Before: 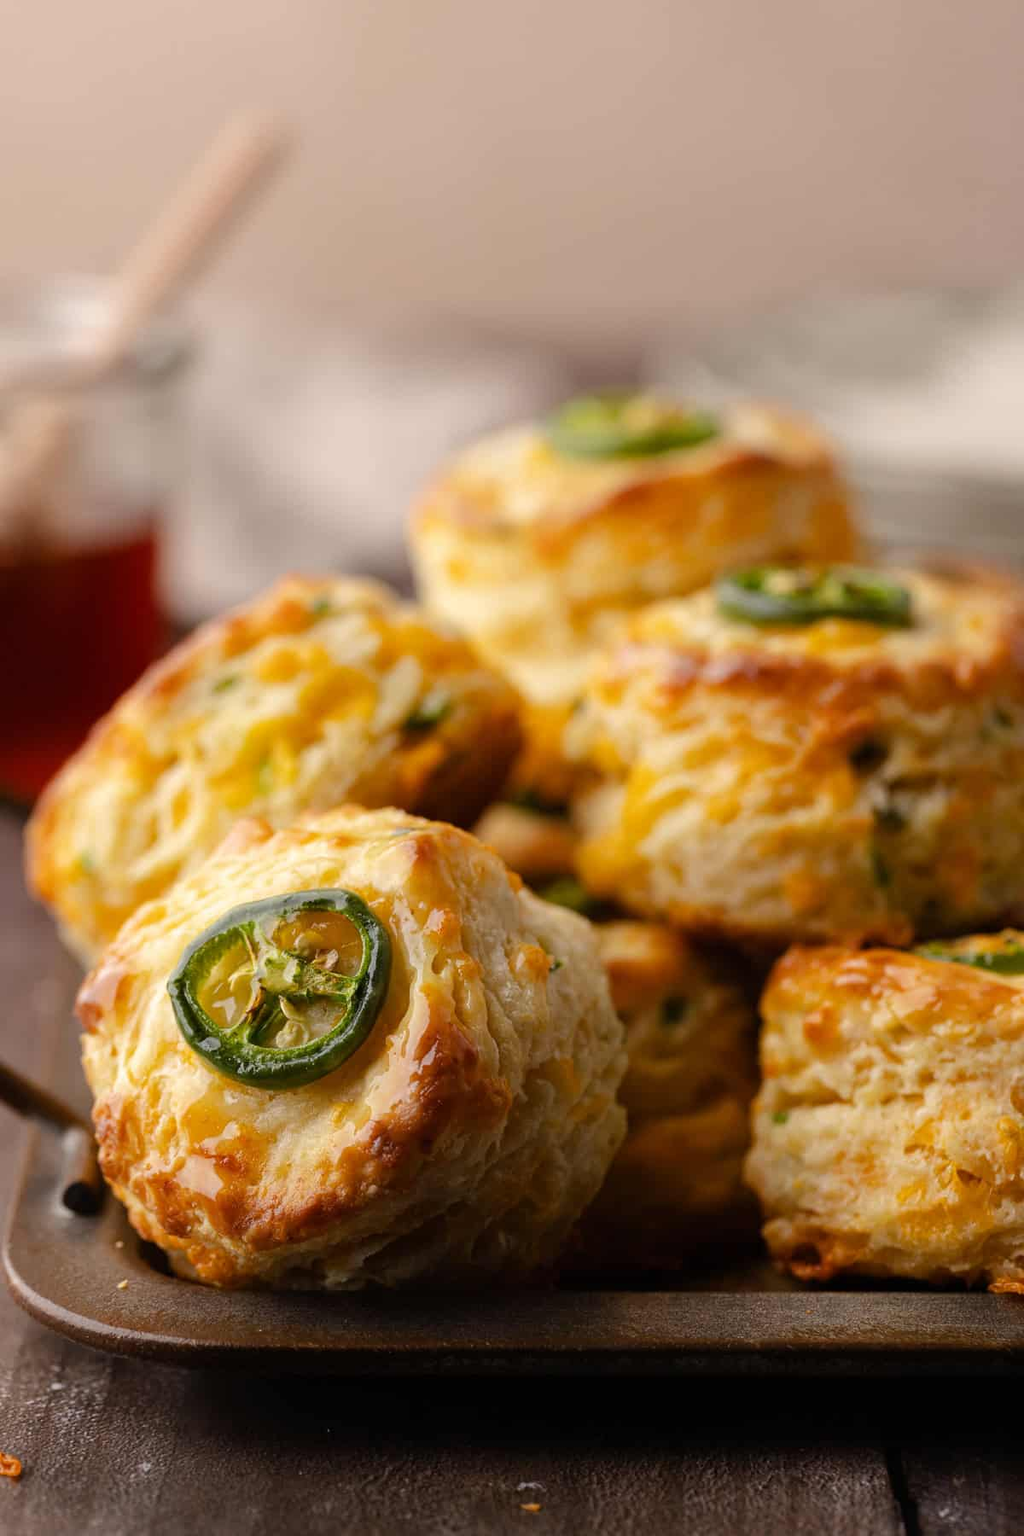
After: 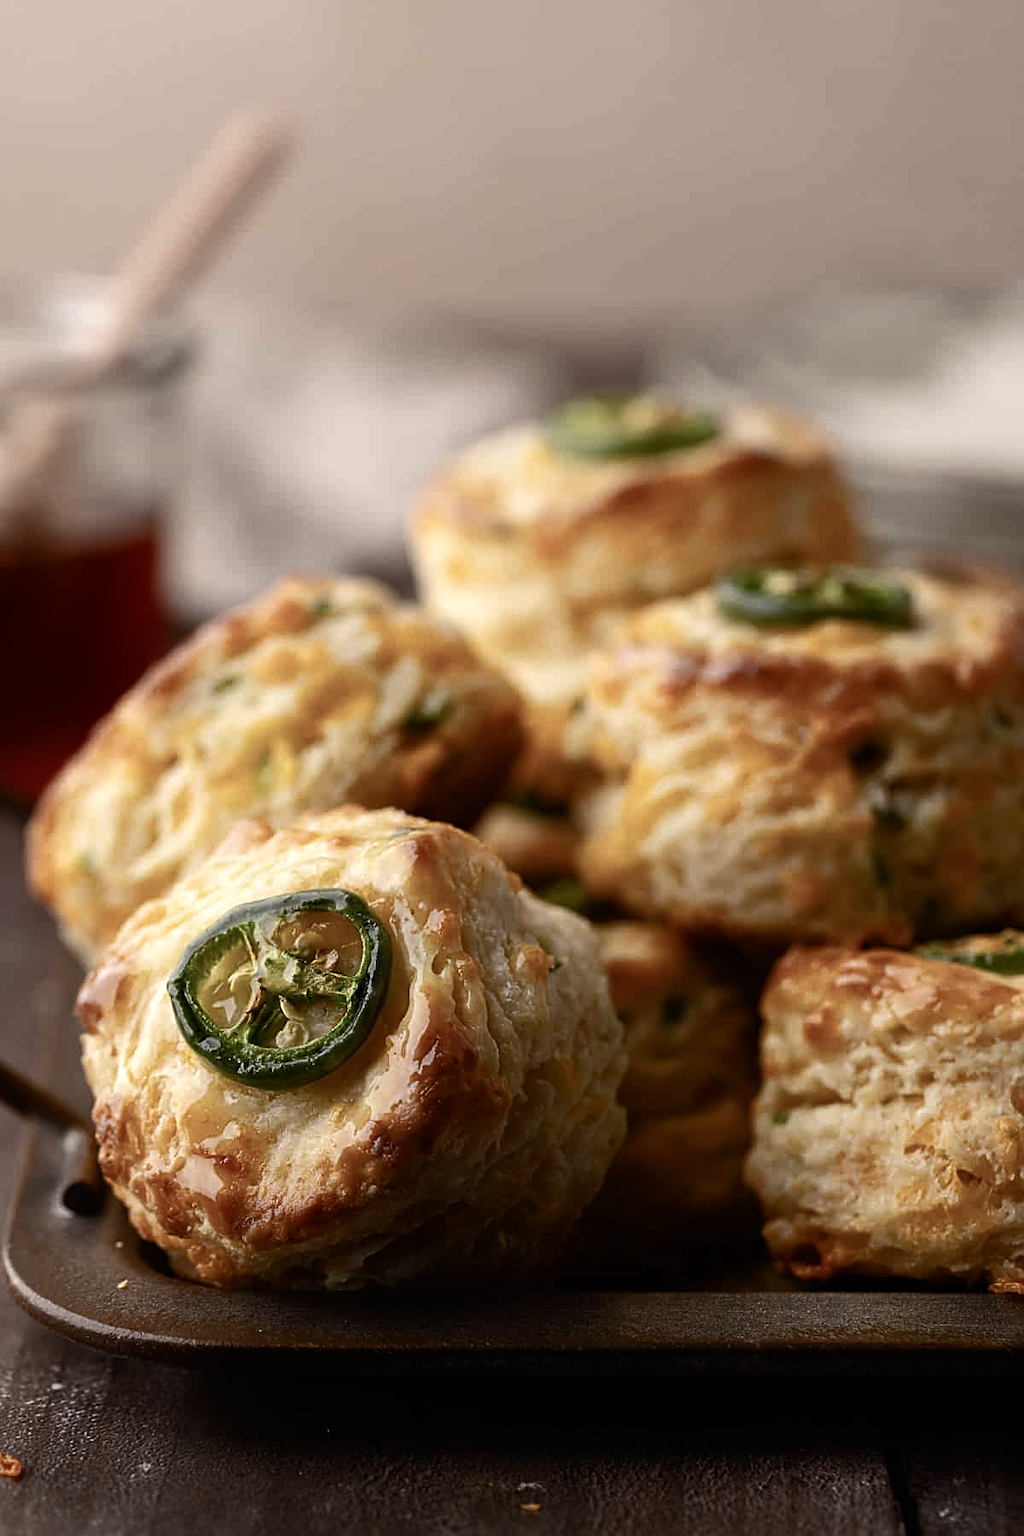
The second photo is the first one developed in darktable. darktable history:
color balance rgb: perceptual saturation grading › highlights -31.88%, perceptual saturation grading › mid-tones 5.8%, perceptual saturation grading › shadows 18.12%, perceptual brilliance grading › highlights 3.62%, perceptual brilliance grading › mid-tones -18.12%, perceptual brilliance grading › shadows -41.3%
sharpen: on, module defaults
